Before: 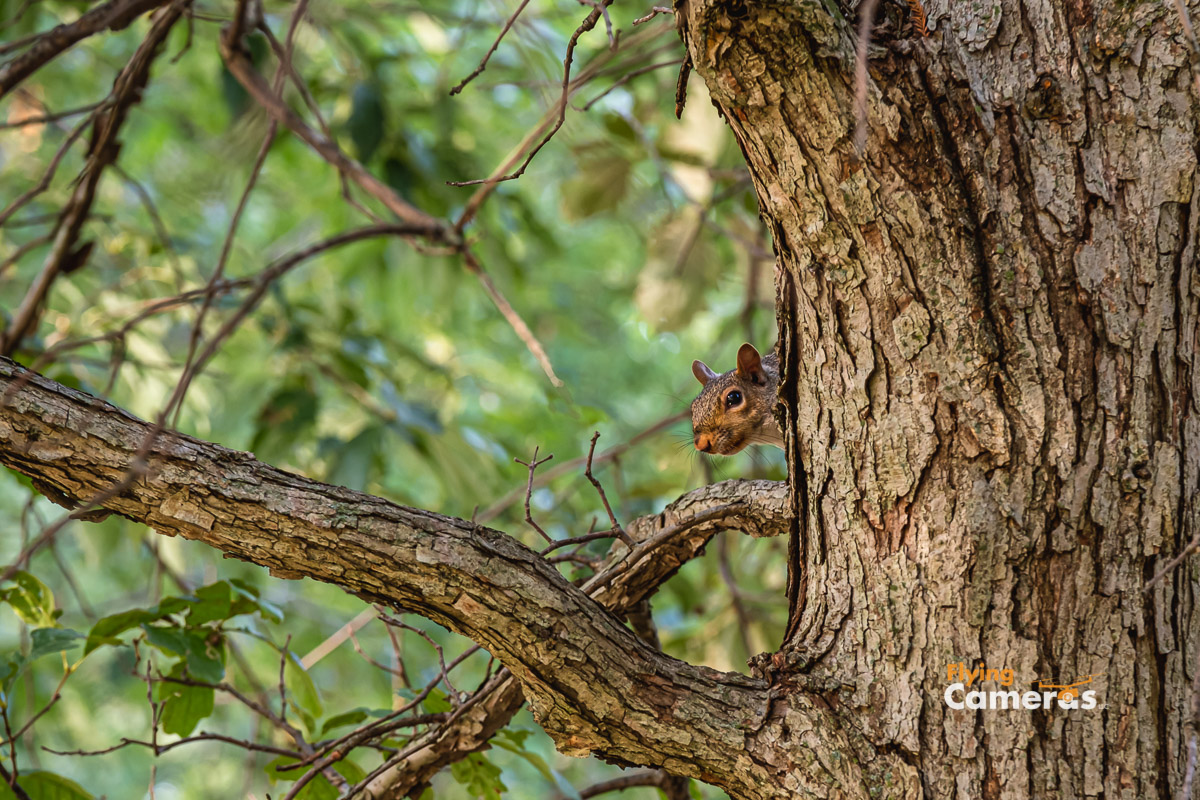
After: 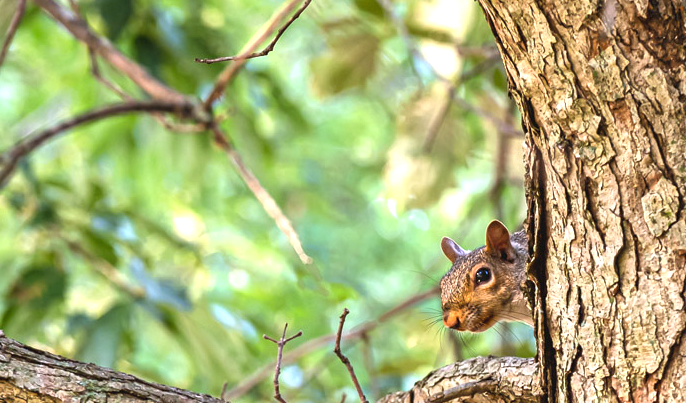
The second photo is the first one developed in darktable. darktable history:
crop: left 20.932%, top 15.471%, right 21.848%, bottom 34.081%
exposure: black level correction 0, exposure 0.7 EV, compensate exposure bias true, compensate highlight preservation false
white balance: red 0.984, blue 1.059
